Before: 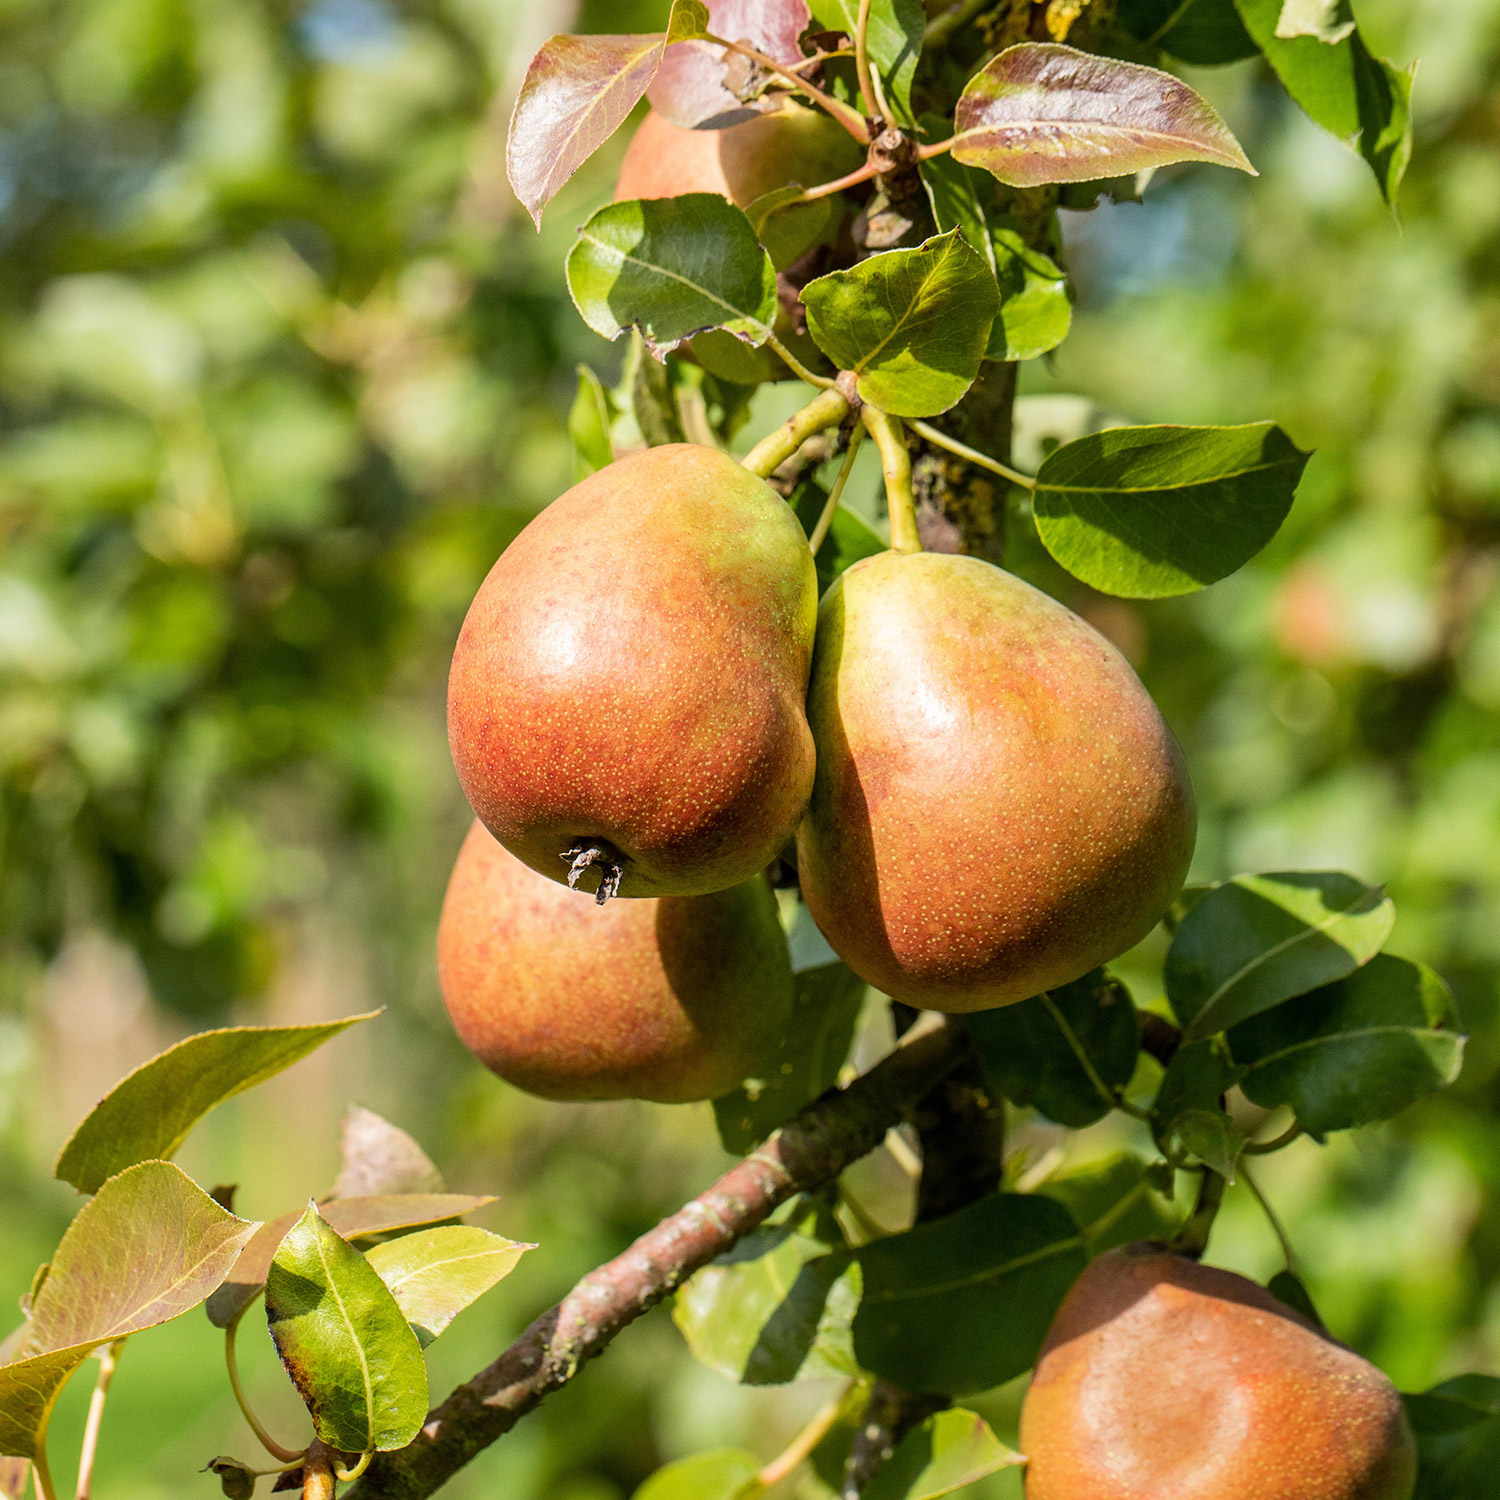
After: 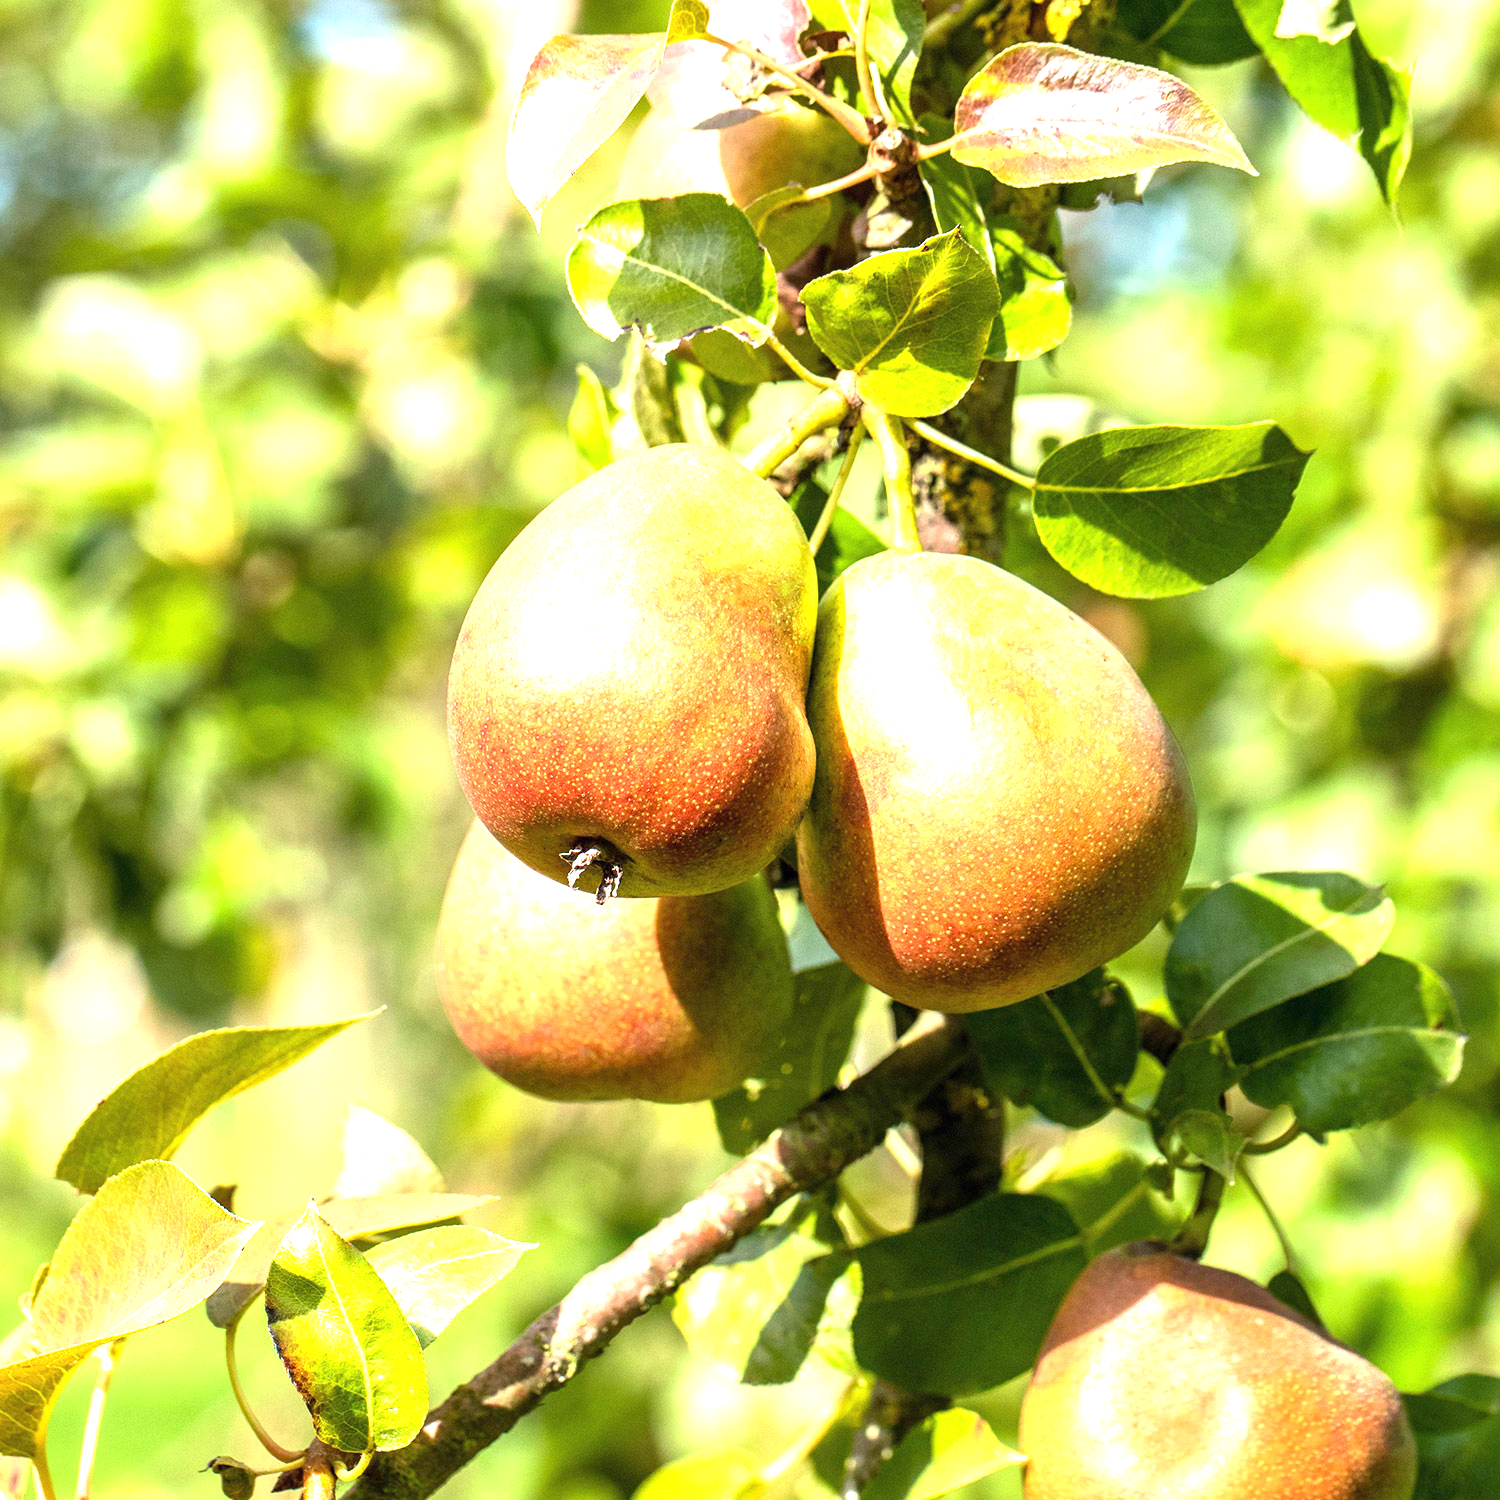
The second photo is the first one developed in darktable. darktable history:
exposure: black level correction 0, exposure 1.465 EV
